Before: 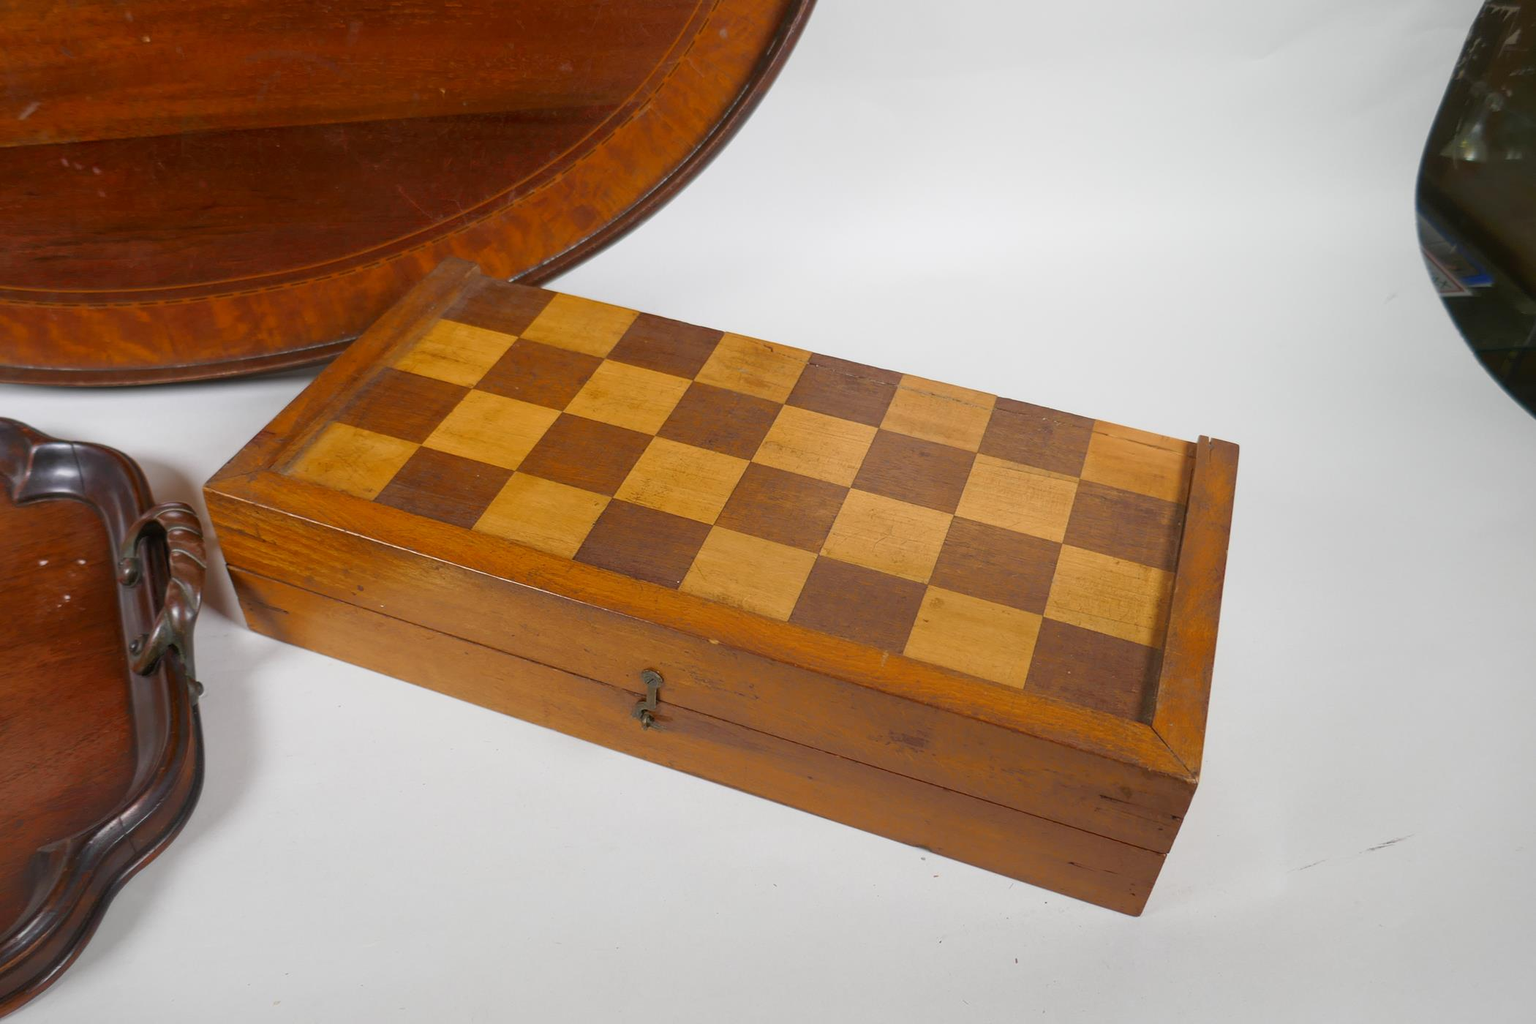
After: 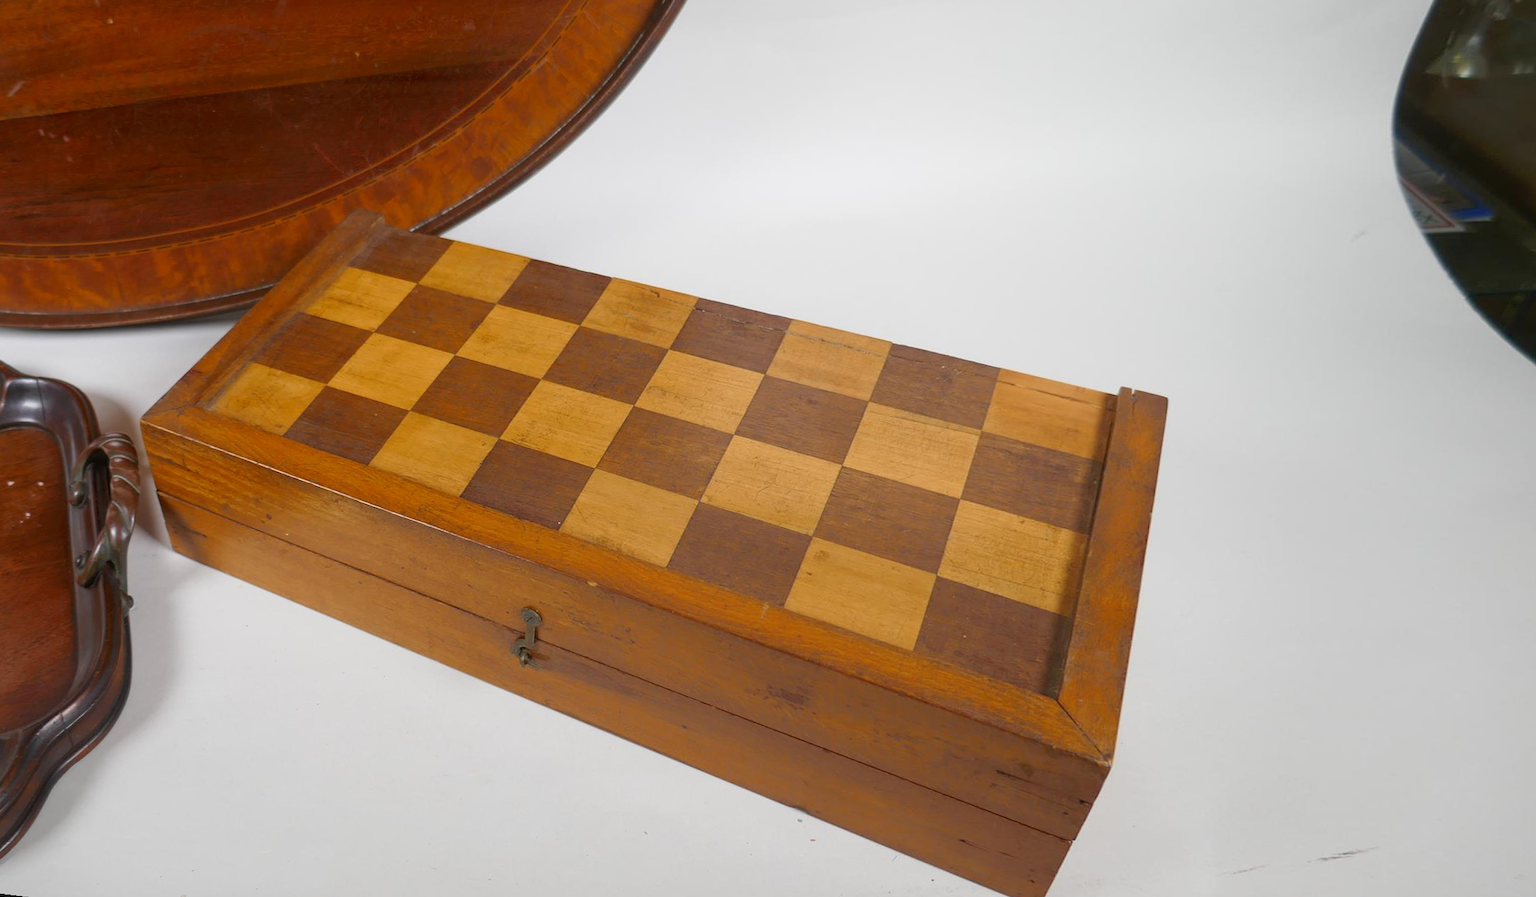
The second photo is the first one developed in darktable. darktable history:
rgb levels: preserve colors max RGB
rotate and perspective: rotation 1.69°, lens shift (vertical) -0.023, lens shift (horizontal) -0.291, crop left 0.025, crop right 0.988, crop top 0.092, crop bottom 0.842
